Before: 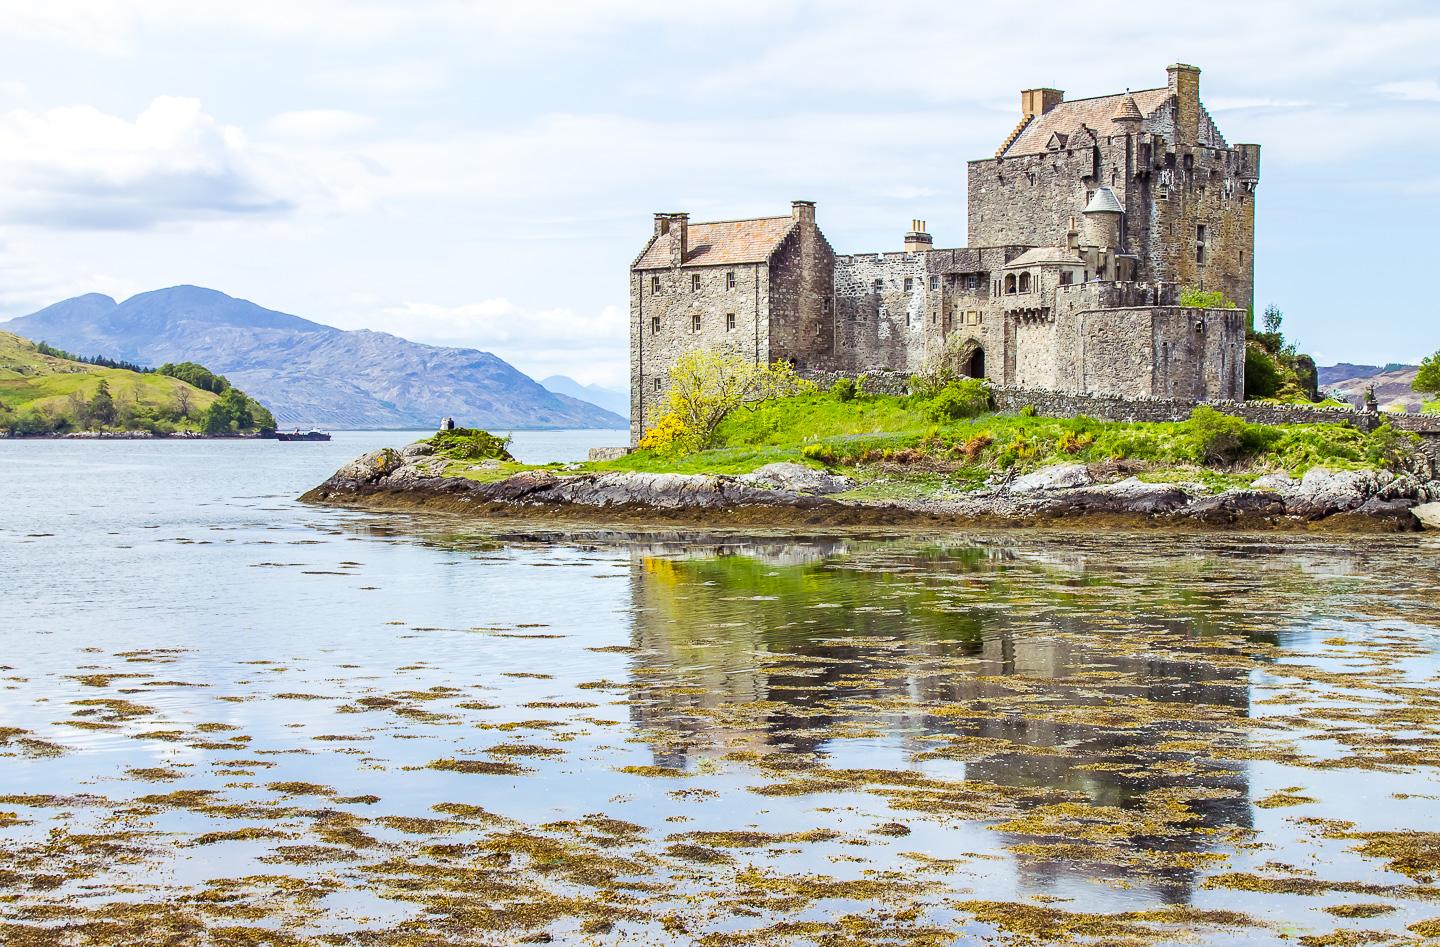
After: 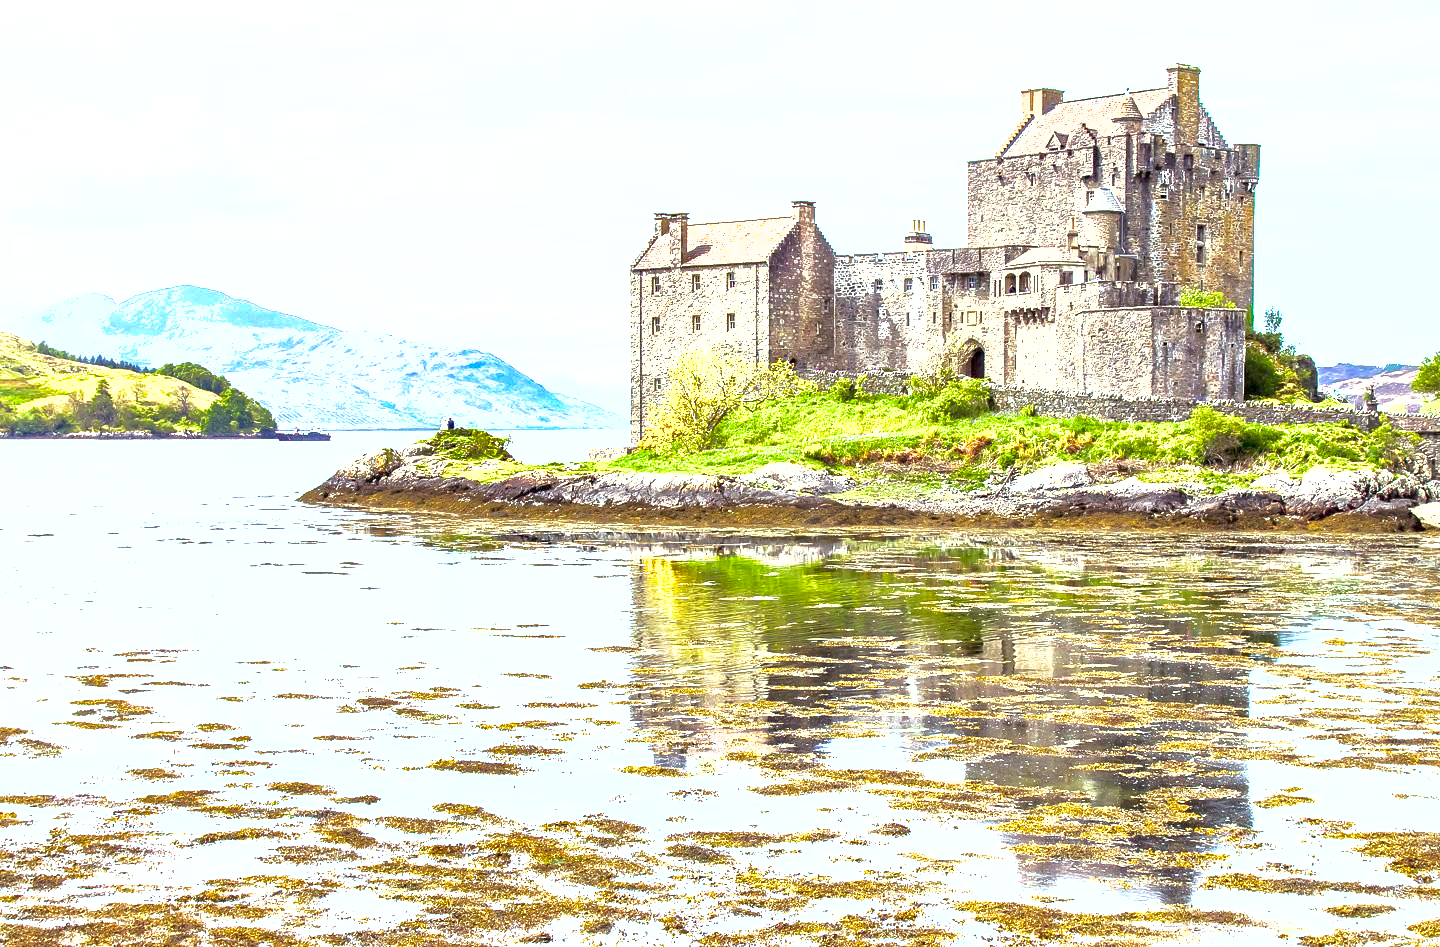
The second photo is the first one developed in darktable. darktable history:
exposure: black level correction 0.002, exposure 1.316 EV, compensate highlight preservation false
shadows and highlights: highlights color adjustment 46.6%
